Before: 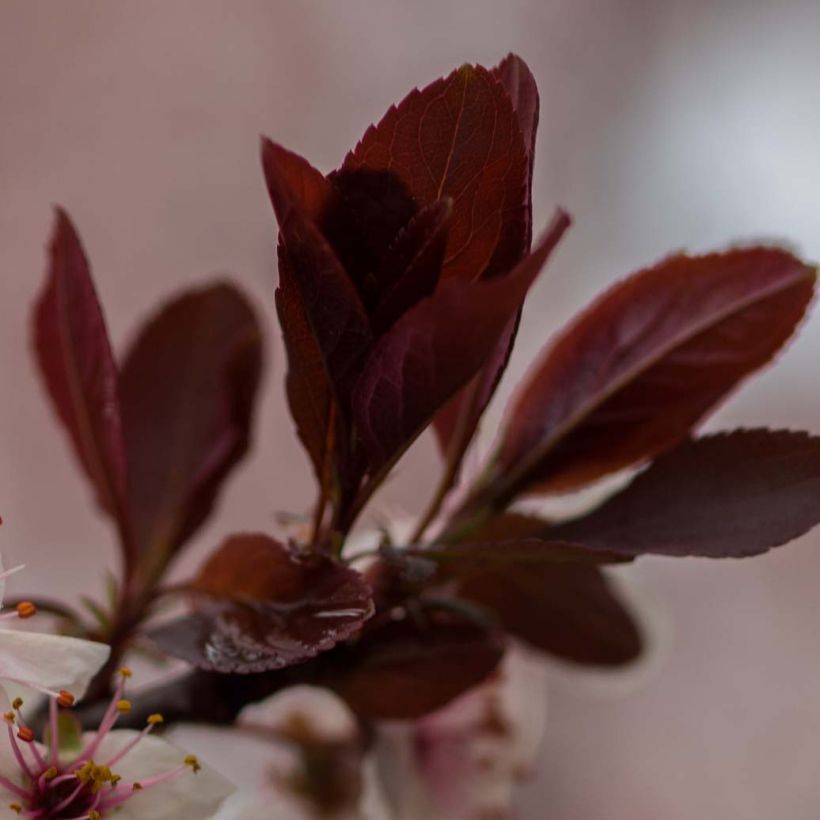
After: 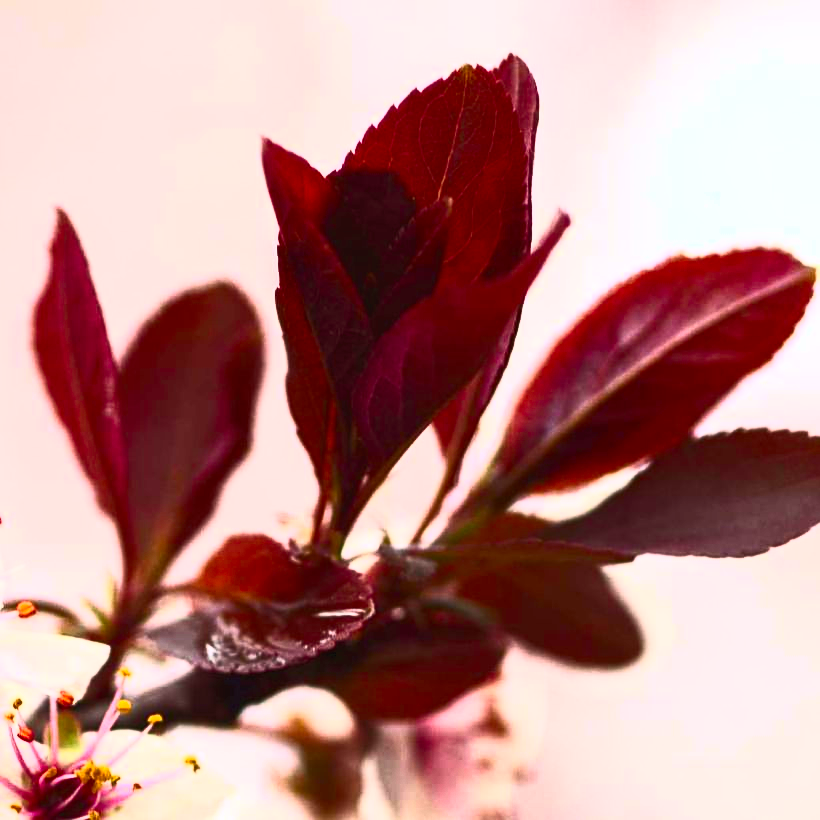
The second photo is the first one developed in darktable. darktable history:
exposure: black level correction 0, exposure 1.106 EV, compensate highlight preservation false
sharpen: amount 0.215
contrast brightness saturation: contrast 0.811, brightness 0.583, saturation 0.594
